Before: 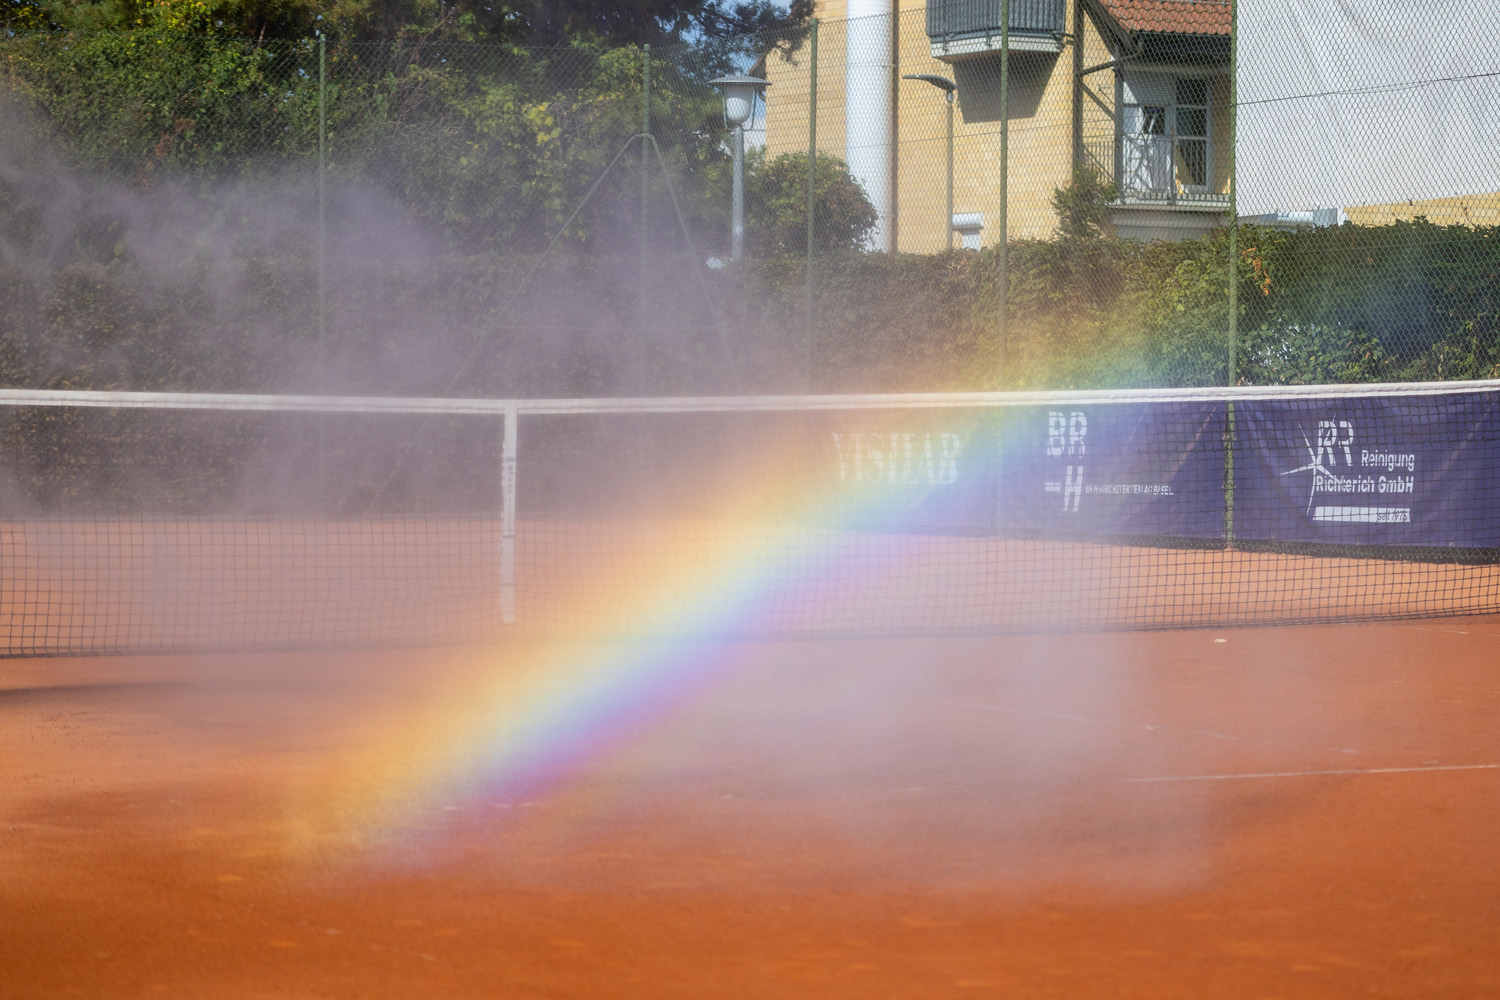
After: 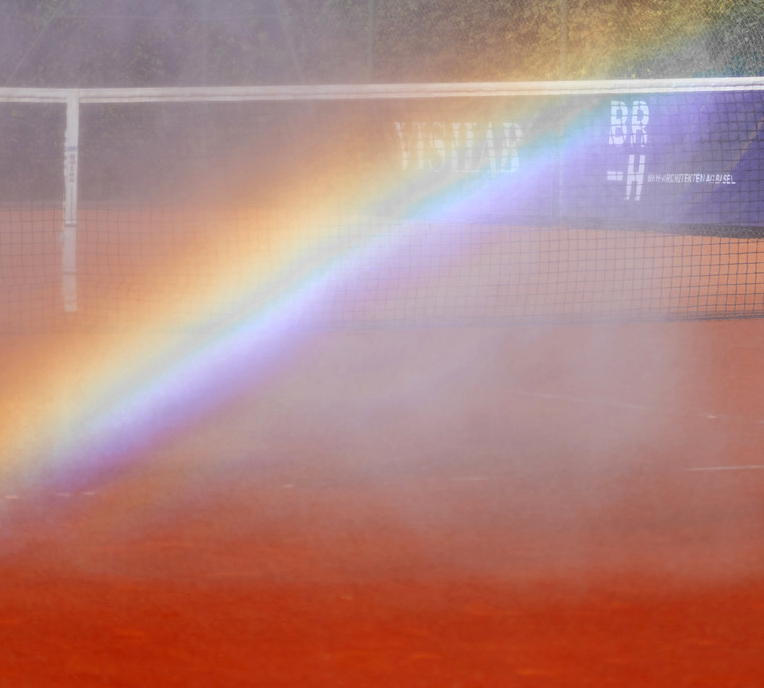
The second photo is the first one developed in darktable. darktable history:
crop and rotate: left 29.237%, top 31.152%, right 19.807%
color zones: curves: ch0 [(0, 0.363) (0.128, 0.373) (0.25, 0.5) (0.402, 0.407) (0.521, 0.525) (0.63, 0.559) (0.729, 0.662) (0.867, 0.471)]; ch1 [(0, 0.515) (0.136, 0.618) (0.25, 0.5) (0.378, 0) (0.516, 0) (0.622, 0.593) (0.737, 0.819) (0.87, 0.593)]; ch2 [(0, 0.529) (0.128, 0.471) (0.282, 0.451) (0.386, 0.662) (0.516, 0.525) (0.633, 0.554) (0.75, 0.62) (0.875, 0.441)]
